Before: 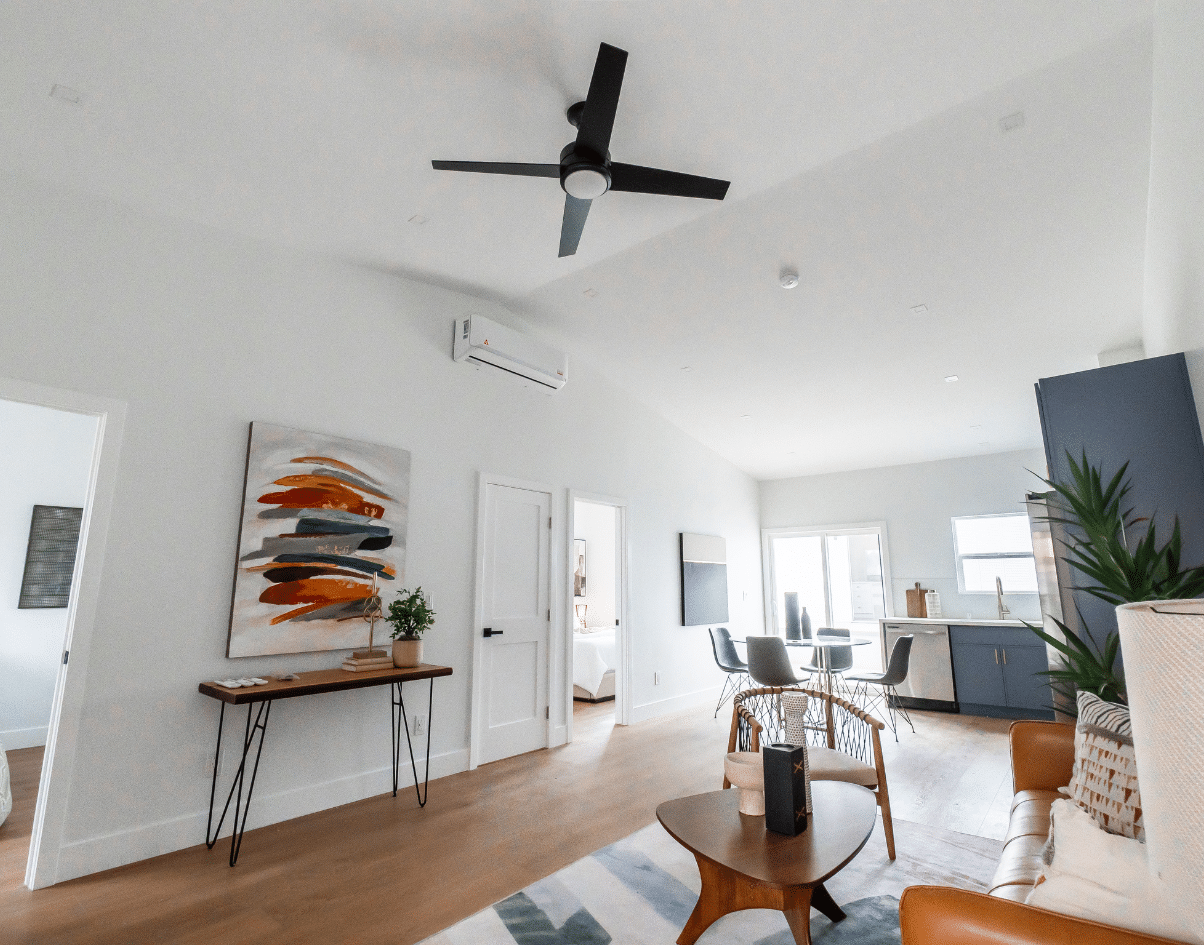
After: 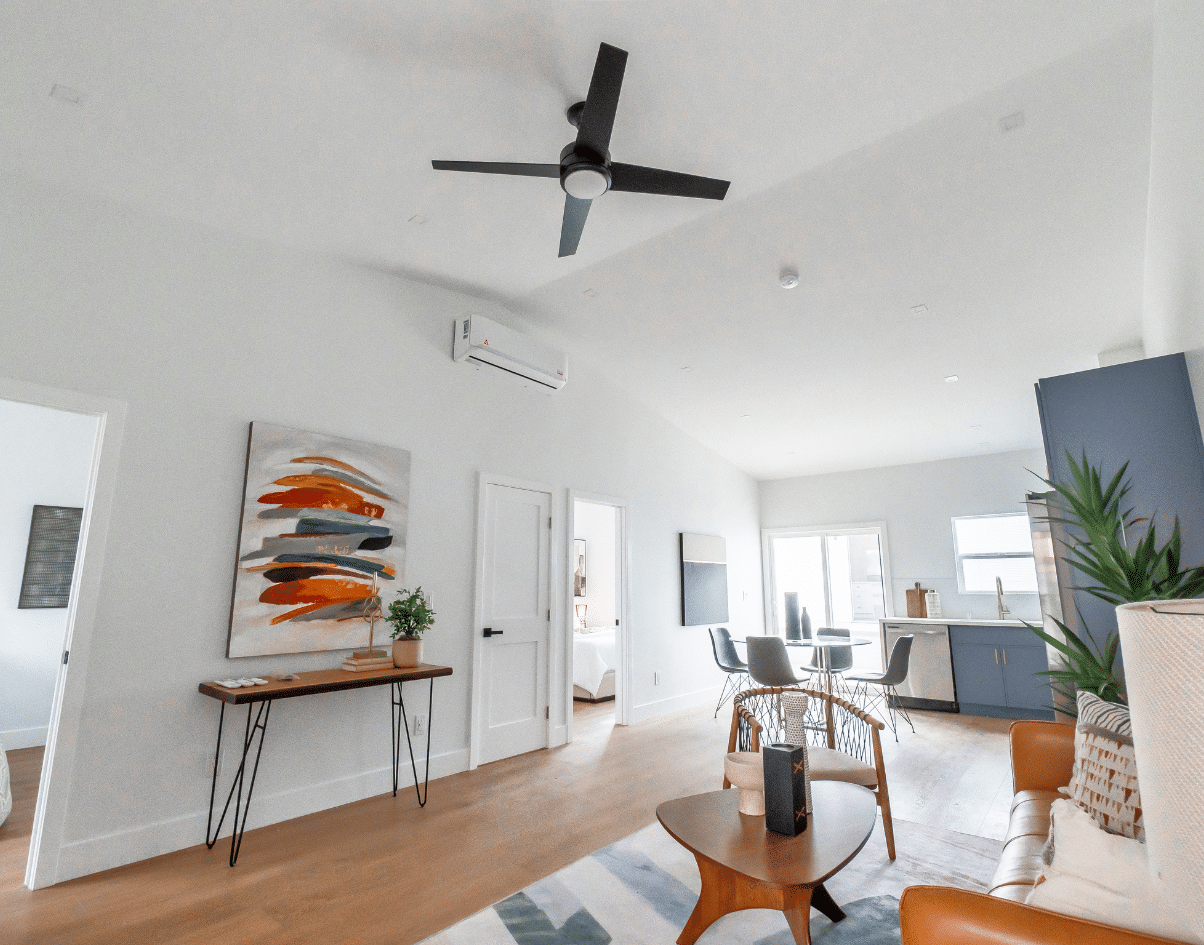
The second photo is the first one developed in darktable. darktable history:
tone equalizer: -7 EV 0.151 EV, -6 EV 0.623 EV, -5 EV 1.16 EV, -4 EV 1.34 EV, -3 EV 1.16 EV, -2 EV 0.6 EV, -1 EV 0.152 EV
